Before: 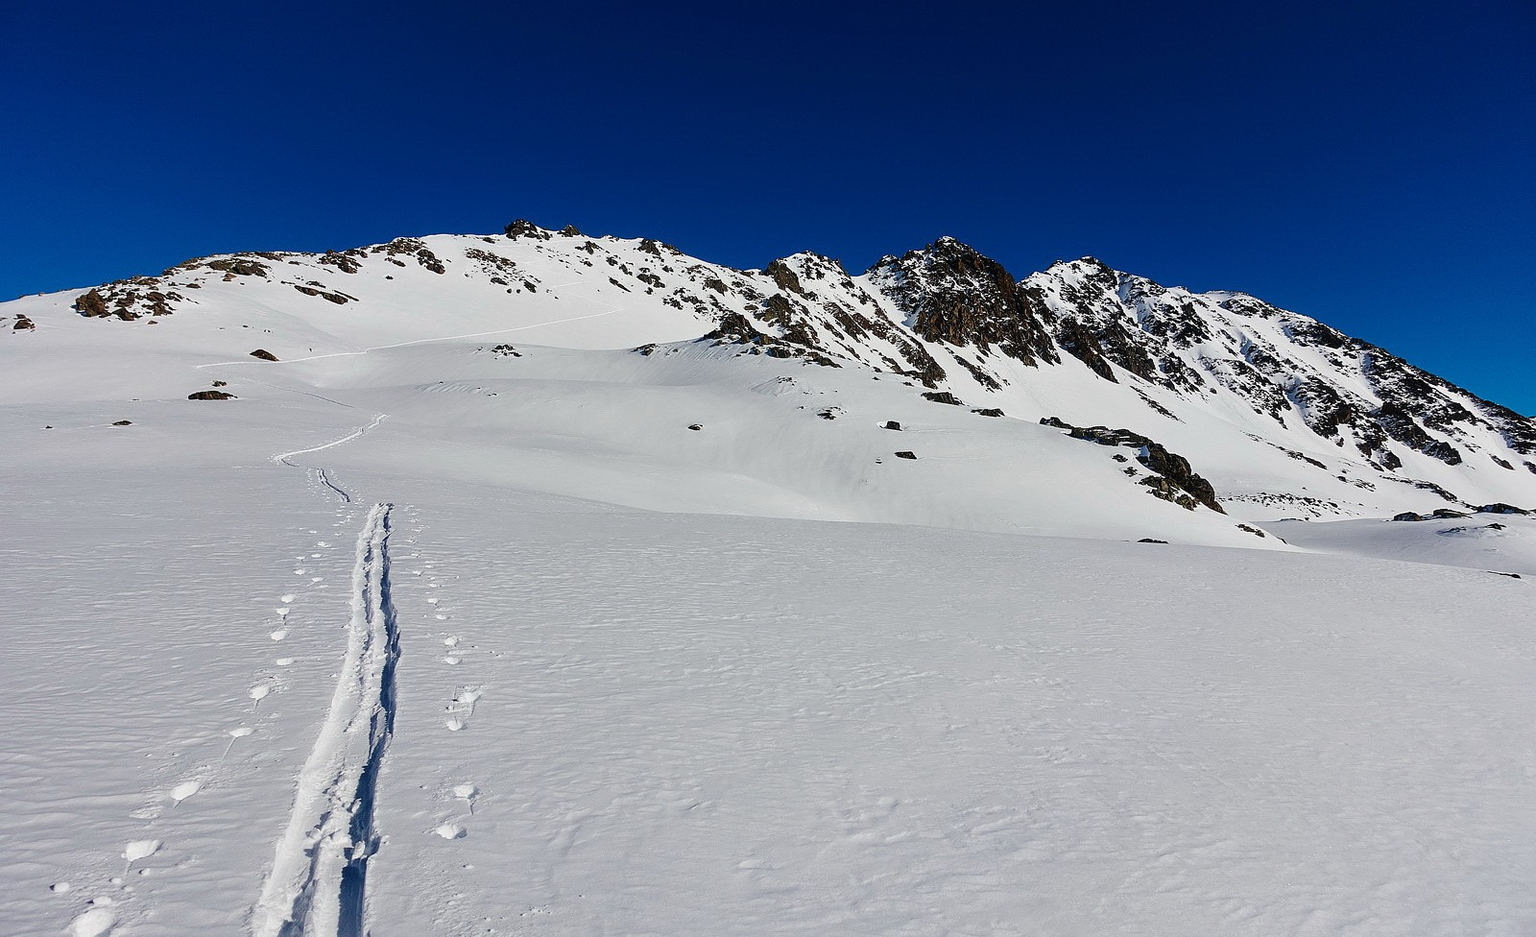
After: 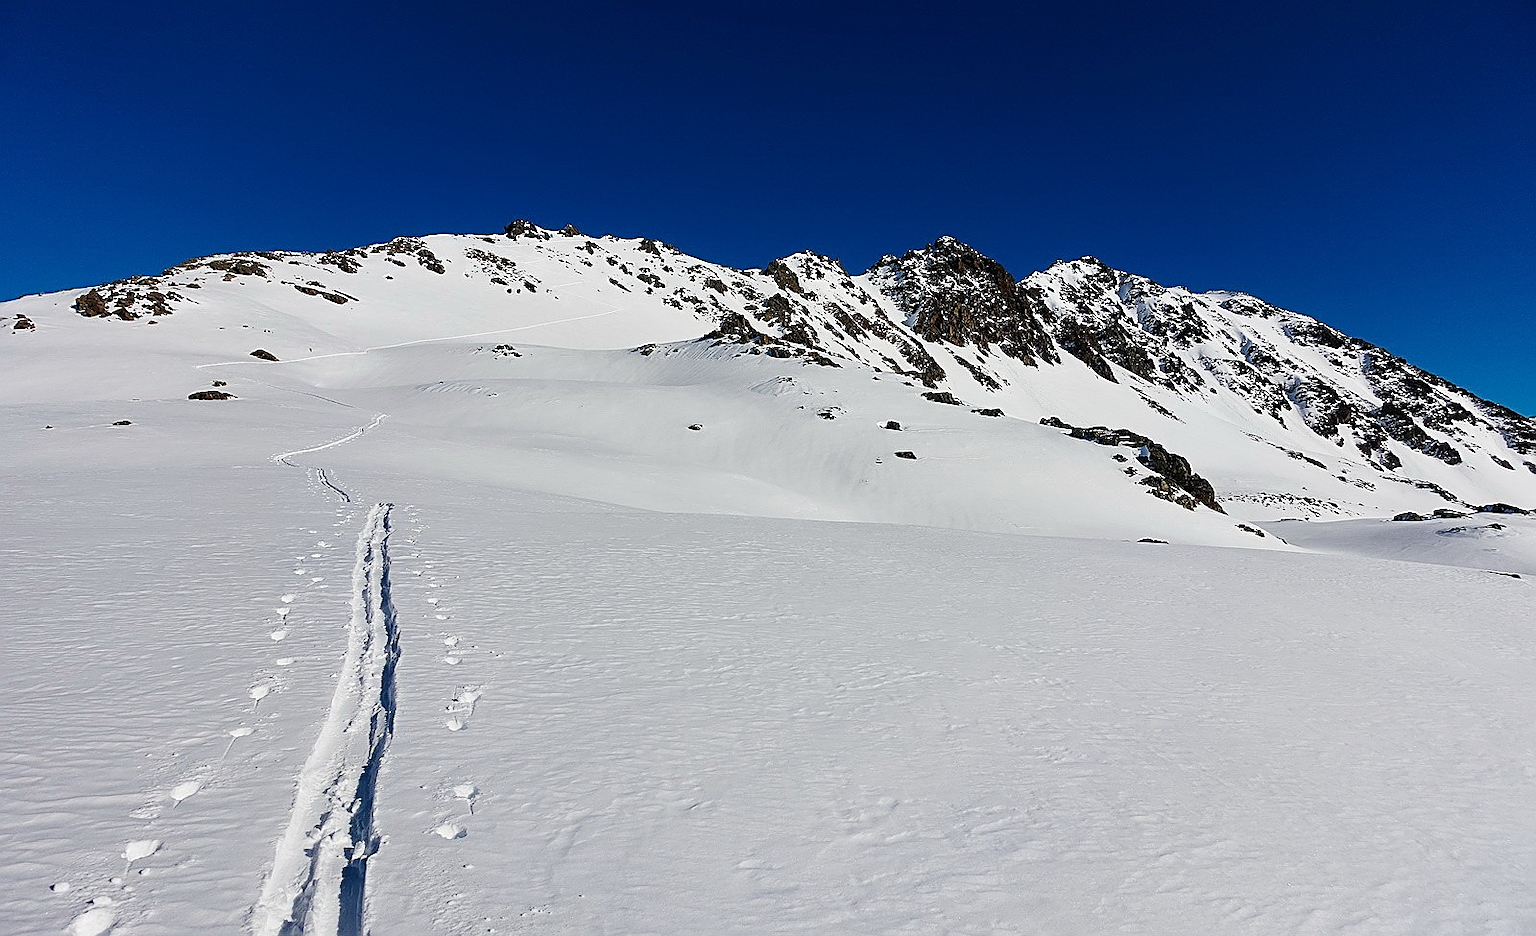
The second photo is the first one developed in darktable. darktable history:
sharpen: on, module defaults
shadows and highlights: shadows 1.45, highlights 39.37
